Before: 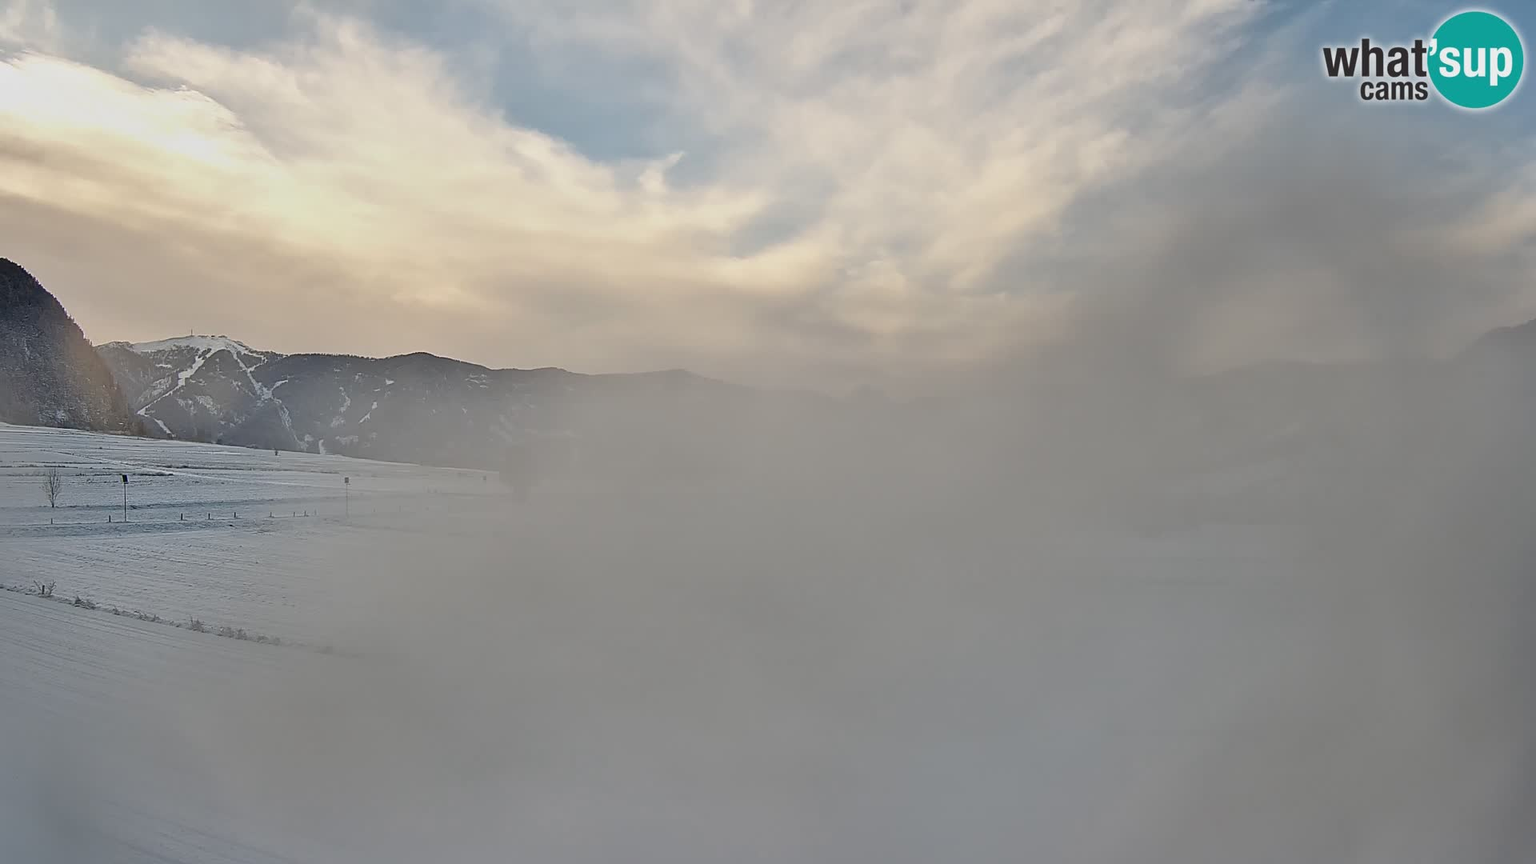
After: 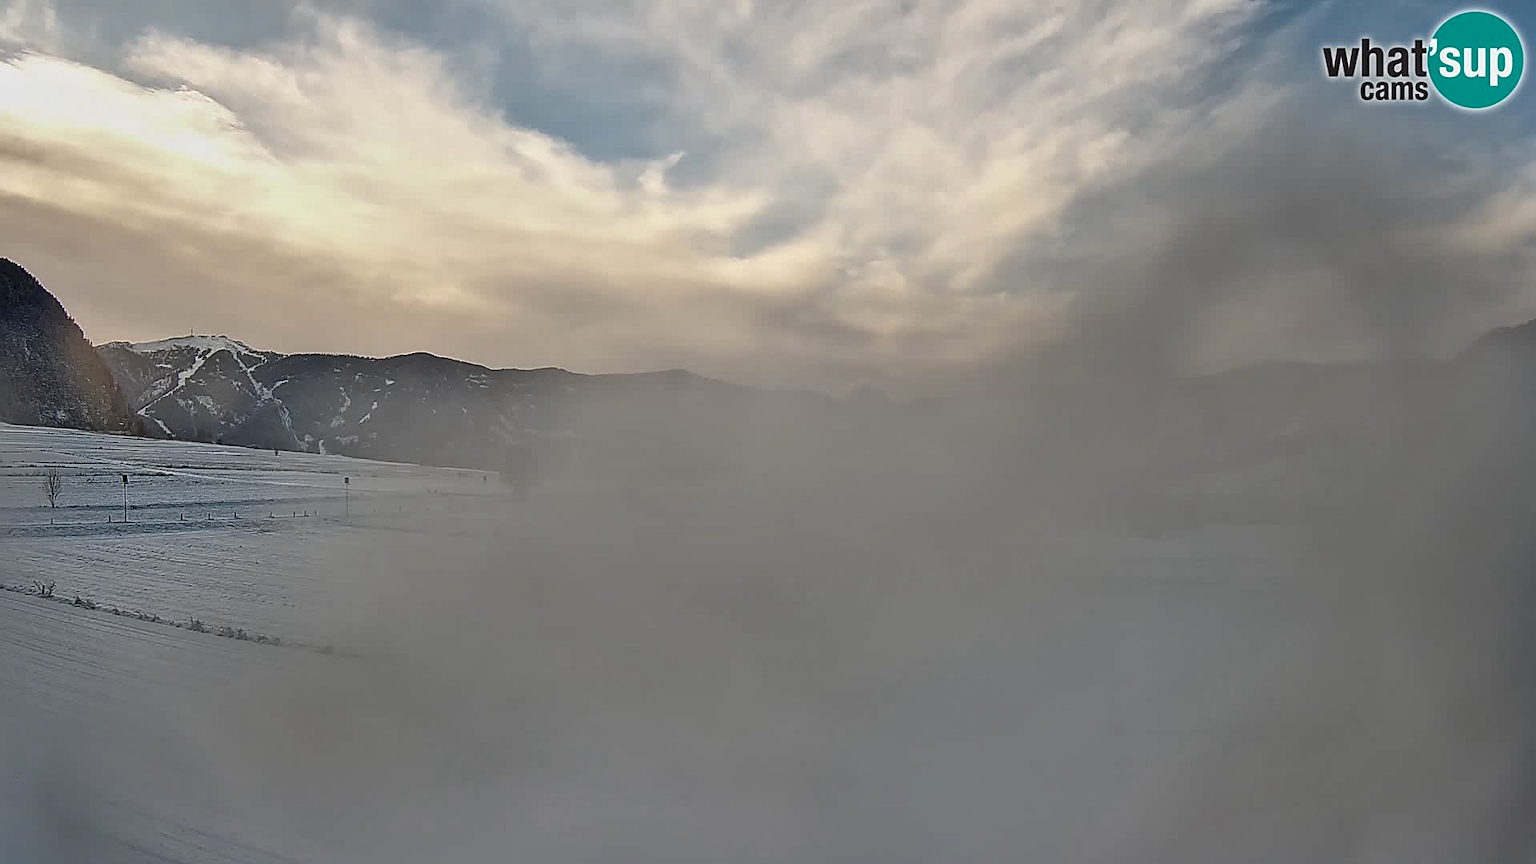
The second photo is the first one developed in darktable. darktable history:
contrast brightness saturation: contrast 0.07, brightness -0.13, saturation 0.06
local contrast: detail 130%
sharpen: on, module defaults
